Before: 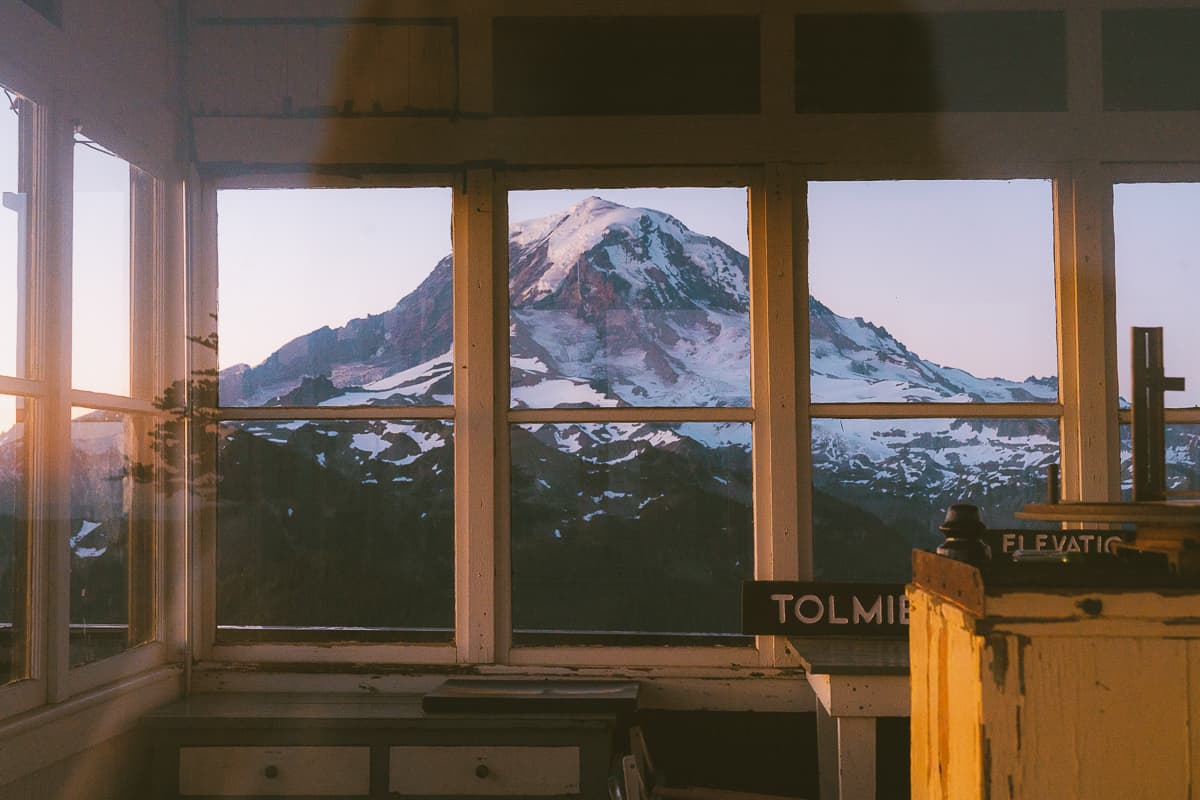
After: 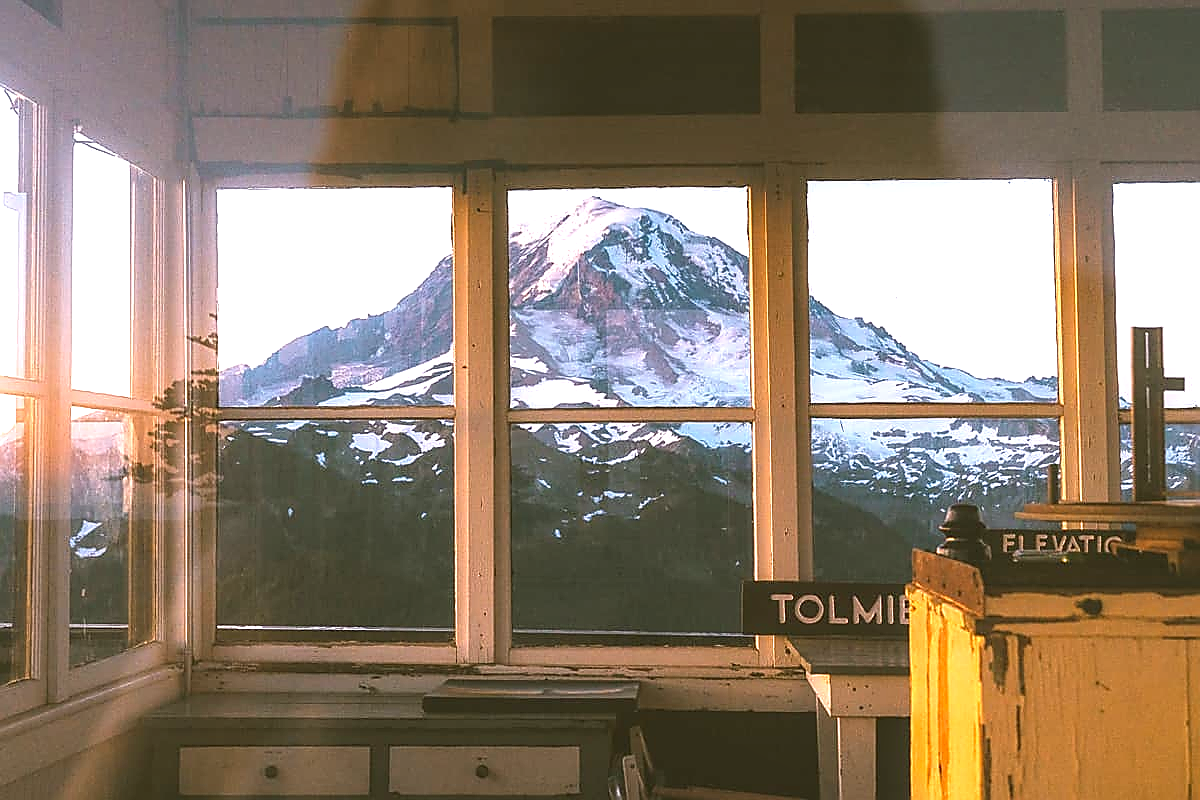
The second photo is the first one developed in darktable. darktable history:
local contrast: on, module defaults
exposure: black level correction 0, exposure 1.095 EV, compensate exposure bias true, compensate highlight preservation false
sharpen: radius 1.39, amount 1.244, threshold 0.835
